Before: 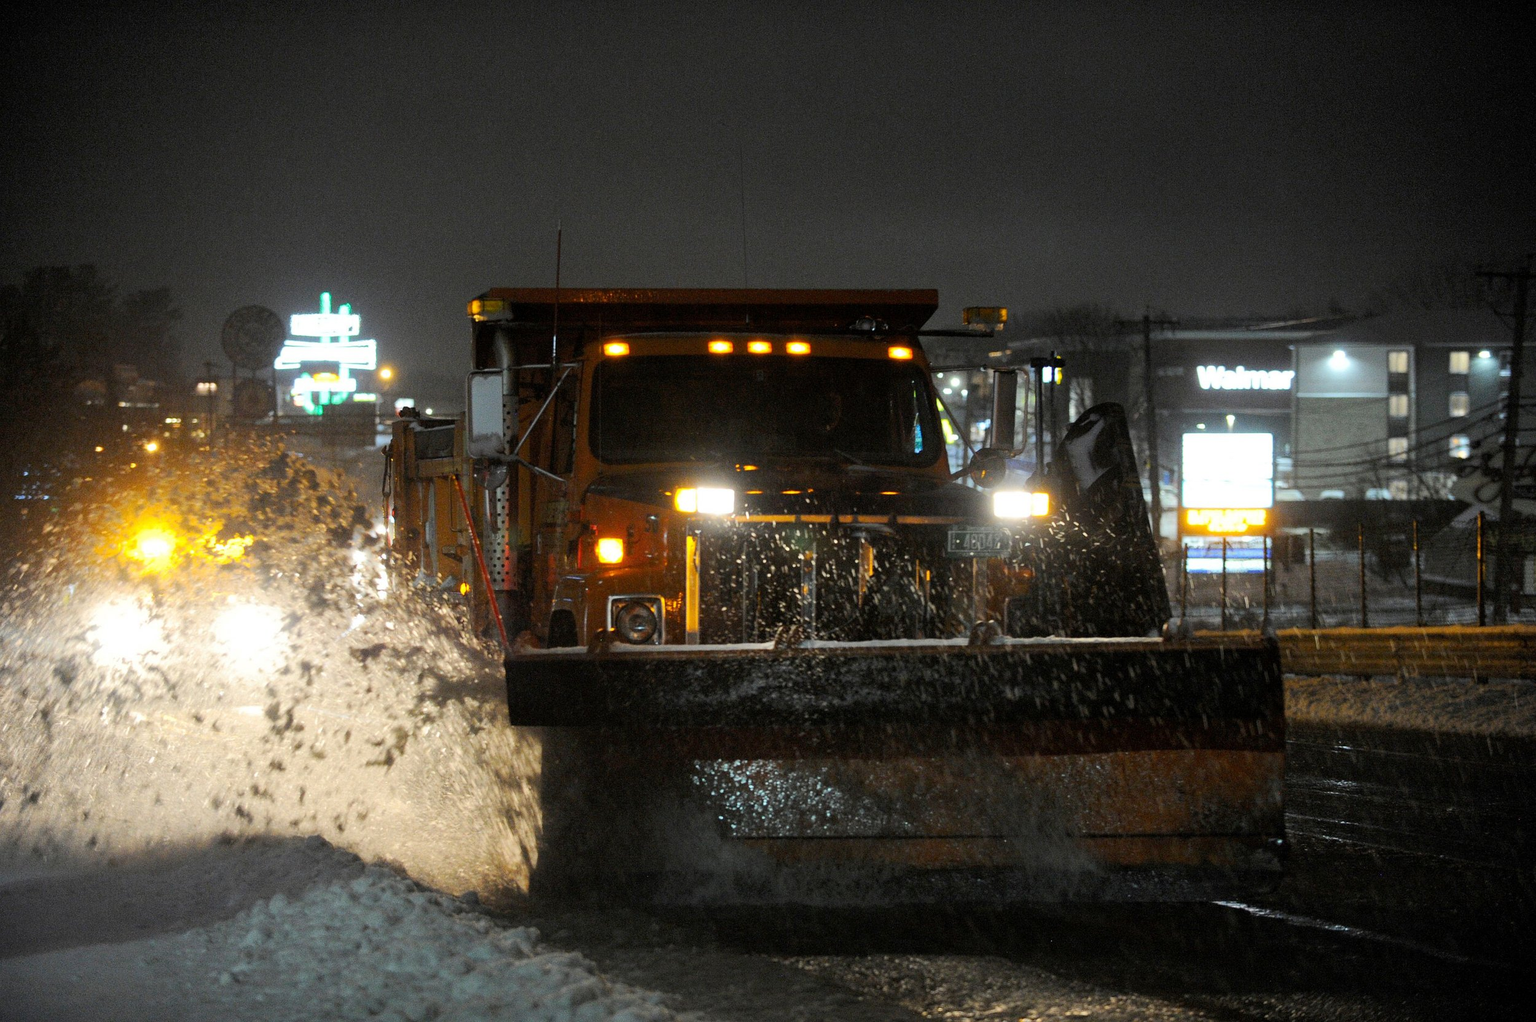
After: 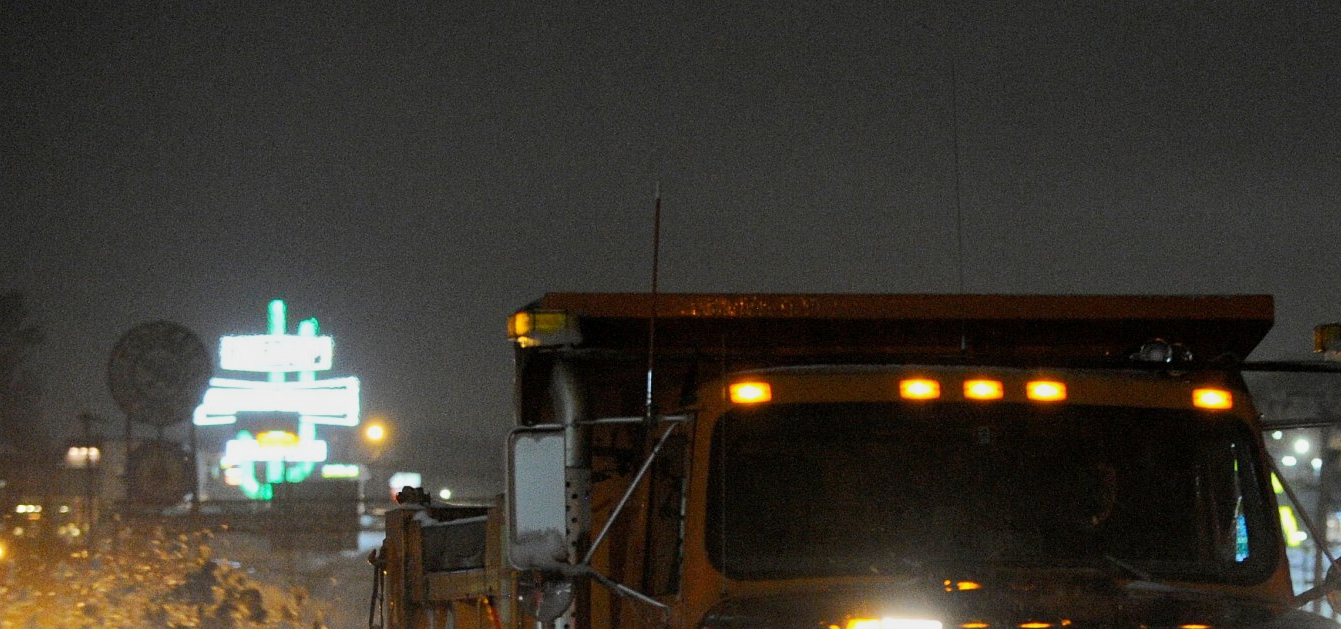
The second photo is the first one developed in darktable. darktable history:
crop: left 10.121%, top 10.631%, right 36.218%, bottom 51.526%
rotate and perspective: crop left 0, crop top 0
tone equalizer: -8 EV -0.002 EV, -7 EV 0.005 EV, -6 EV -0.009 EV, -5 EV 0.011 EV, -4 EV -0.012 EV, -3 EV 0.007 EV, -2 EV -0.062 EV, -1 EV -0.293 EV, +0 EV -0.582 EV, smoothing diameter 2%, edges refinement/feathering 20, mask exposure compensation -1.57 EV, filter diffusion 5
